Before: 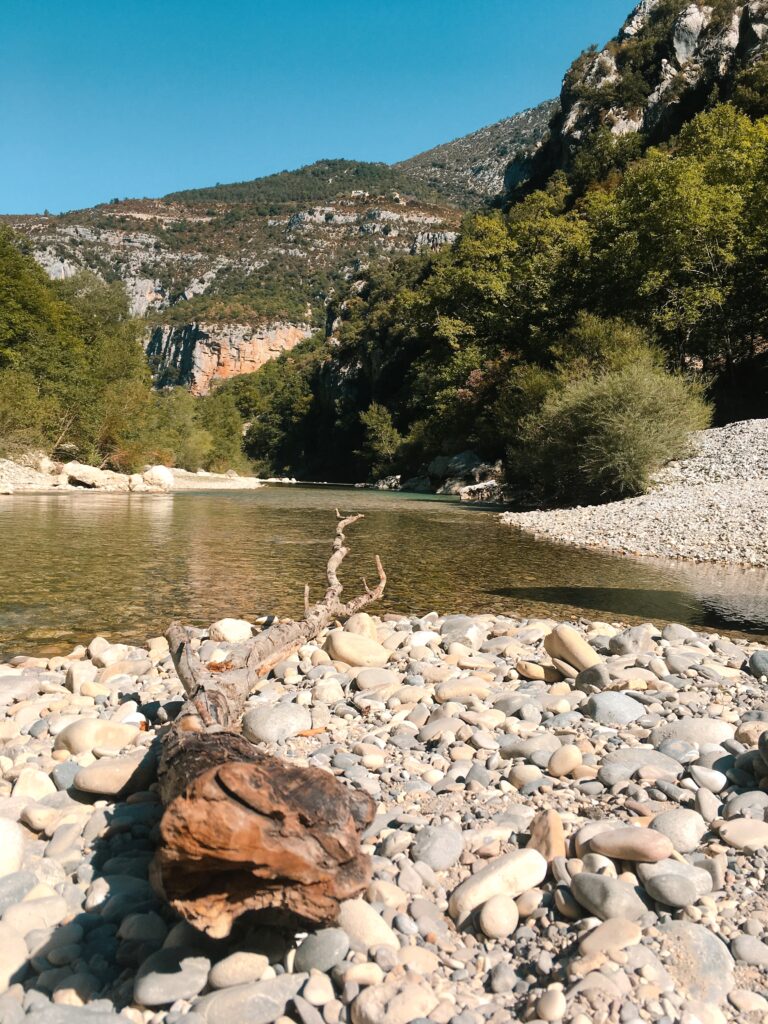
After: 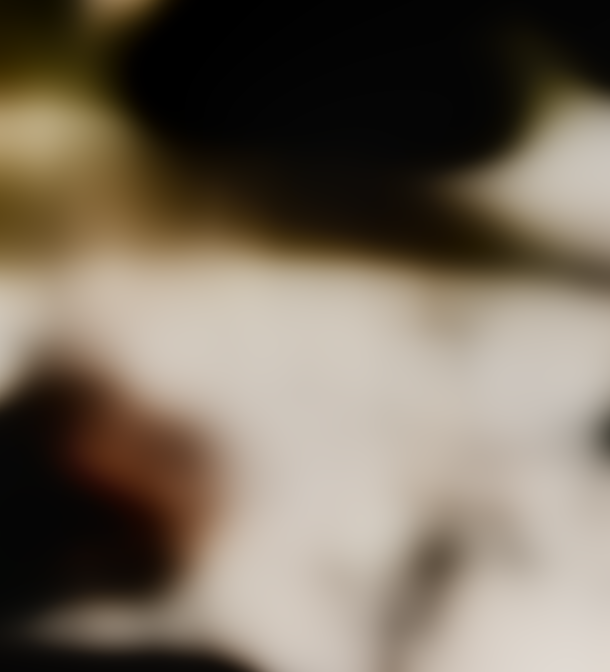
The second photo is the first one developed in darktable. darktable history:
lowpass: radius 31.92, contrast 1.72, brightness -0.98, saturation 0.94
white balance: red 1, blue 1
crop and rotate: left 17.299%, top 35.115%, right 7.015%, bottom 1.024%
rotate and perspective: rotation 2.27°, automatic cropping off
sharpen: radius 4
exposure: black level correction 0.002, exposure 0.15 EV, compensate highlight preservation false
local contrast: on, module defaults
sigmoid: contrast 1.7, skew -0.2, preserve hue 0%, red attenuation 0.1, red rotation 0.035, green attenuation 0.1, green rotation -0.017, blue attenuation 0.15, blue rotation -0.052, base primaries Rec2020
